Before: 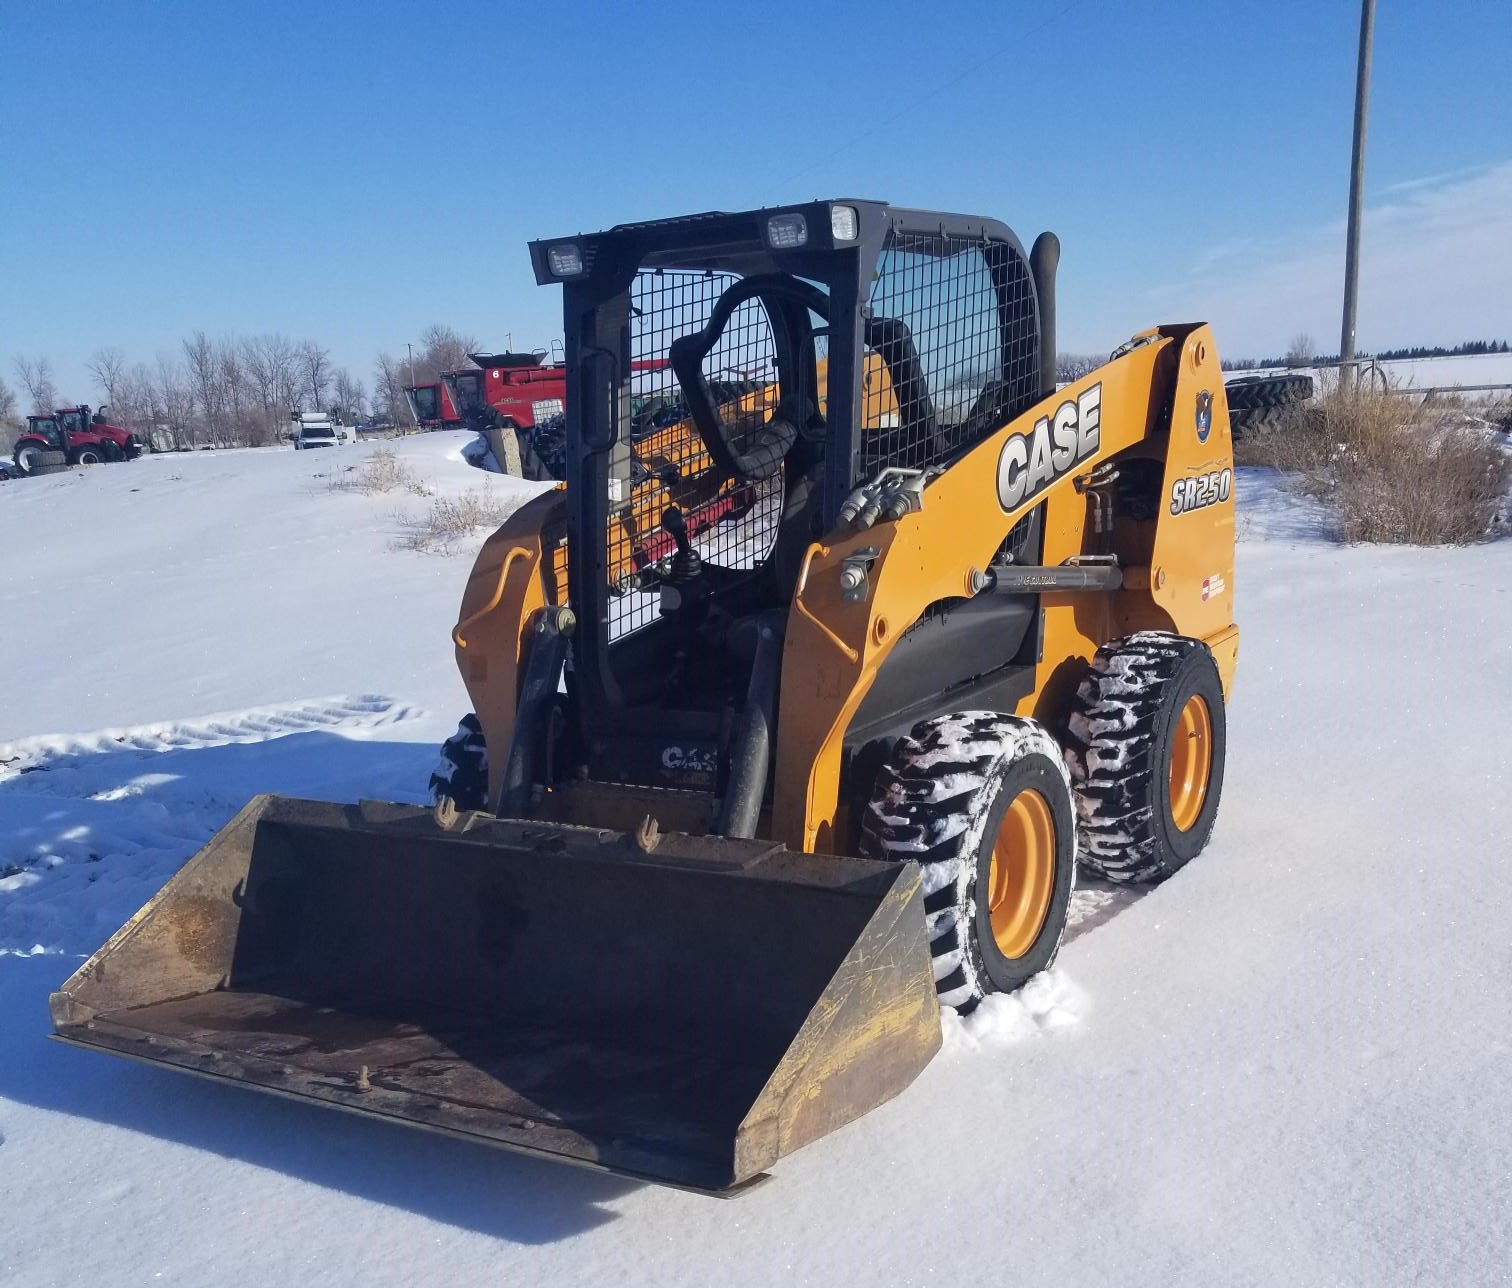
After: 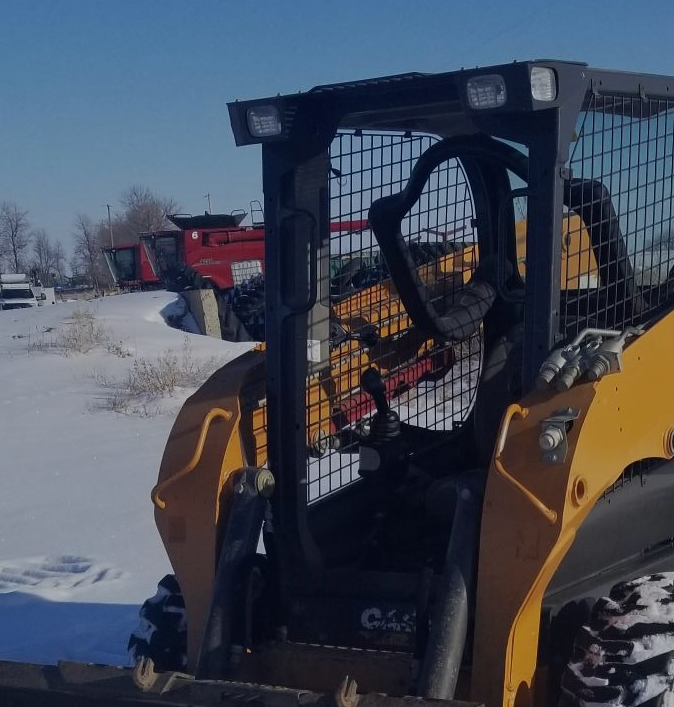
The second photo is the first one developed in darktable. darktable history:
exposure: exposure -1.007 EV, compensate highlight preservation false
crop: left 19.931%, top 10.812%, right 35.435%, bottom 34.24%
